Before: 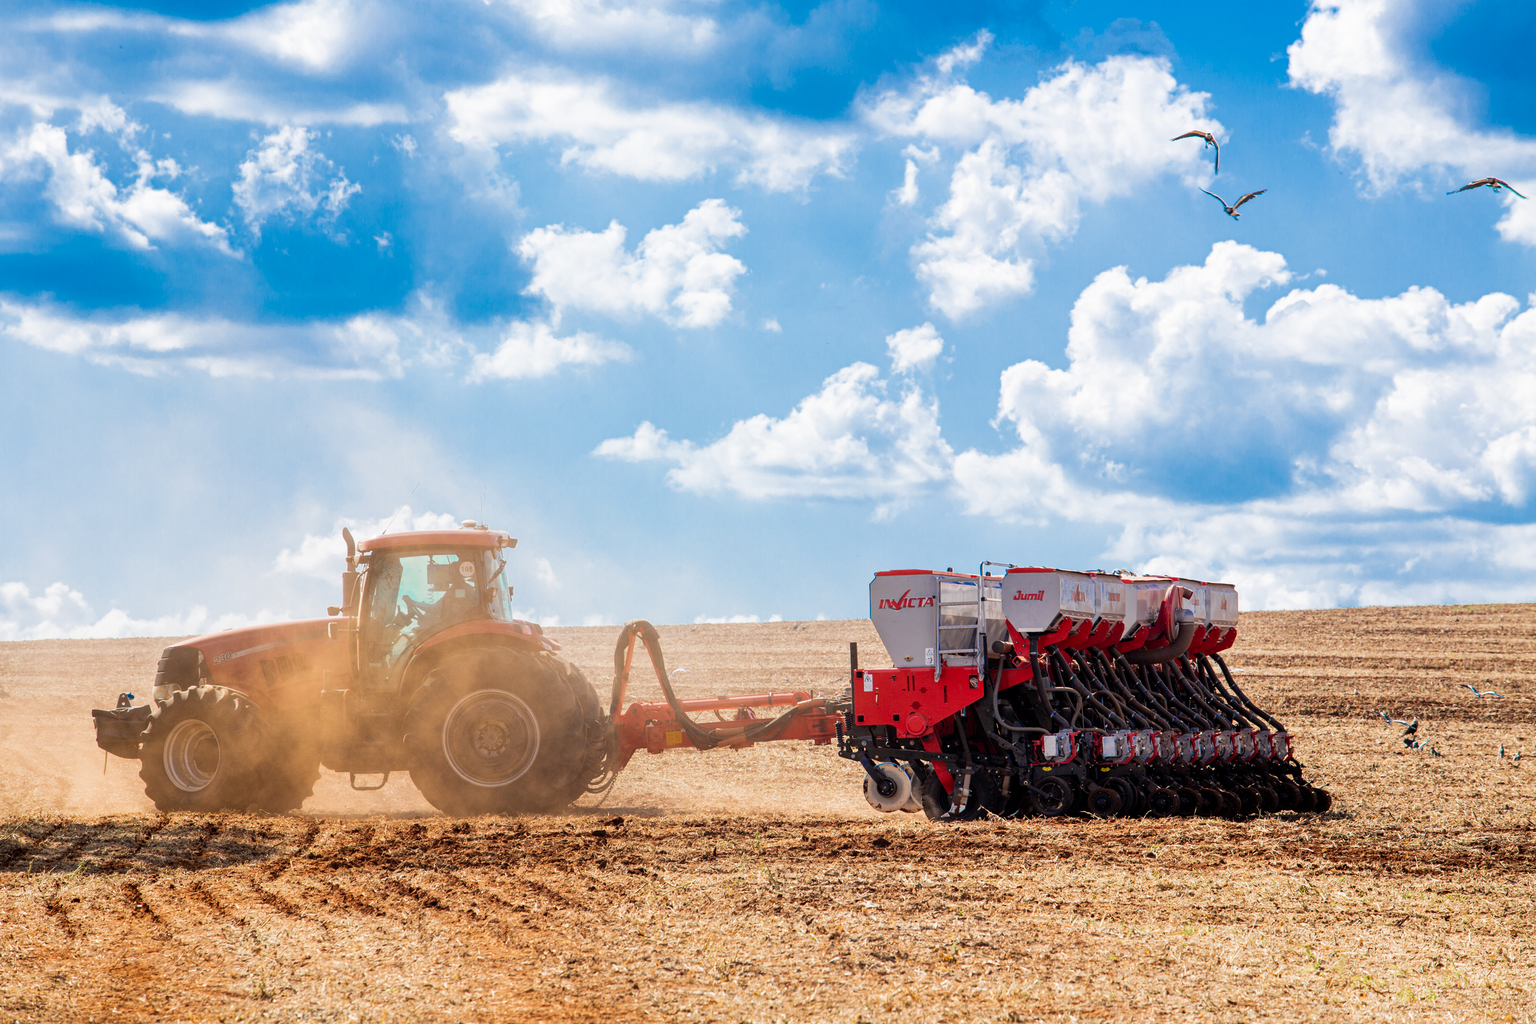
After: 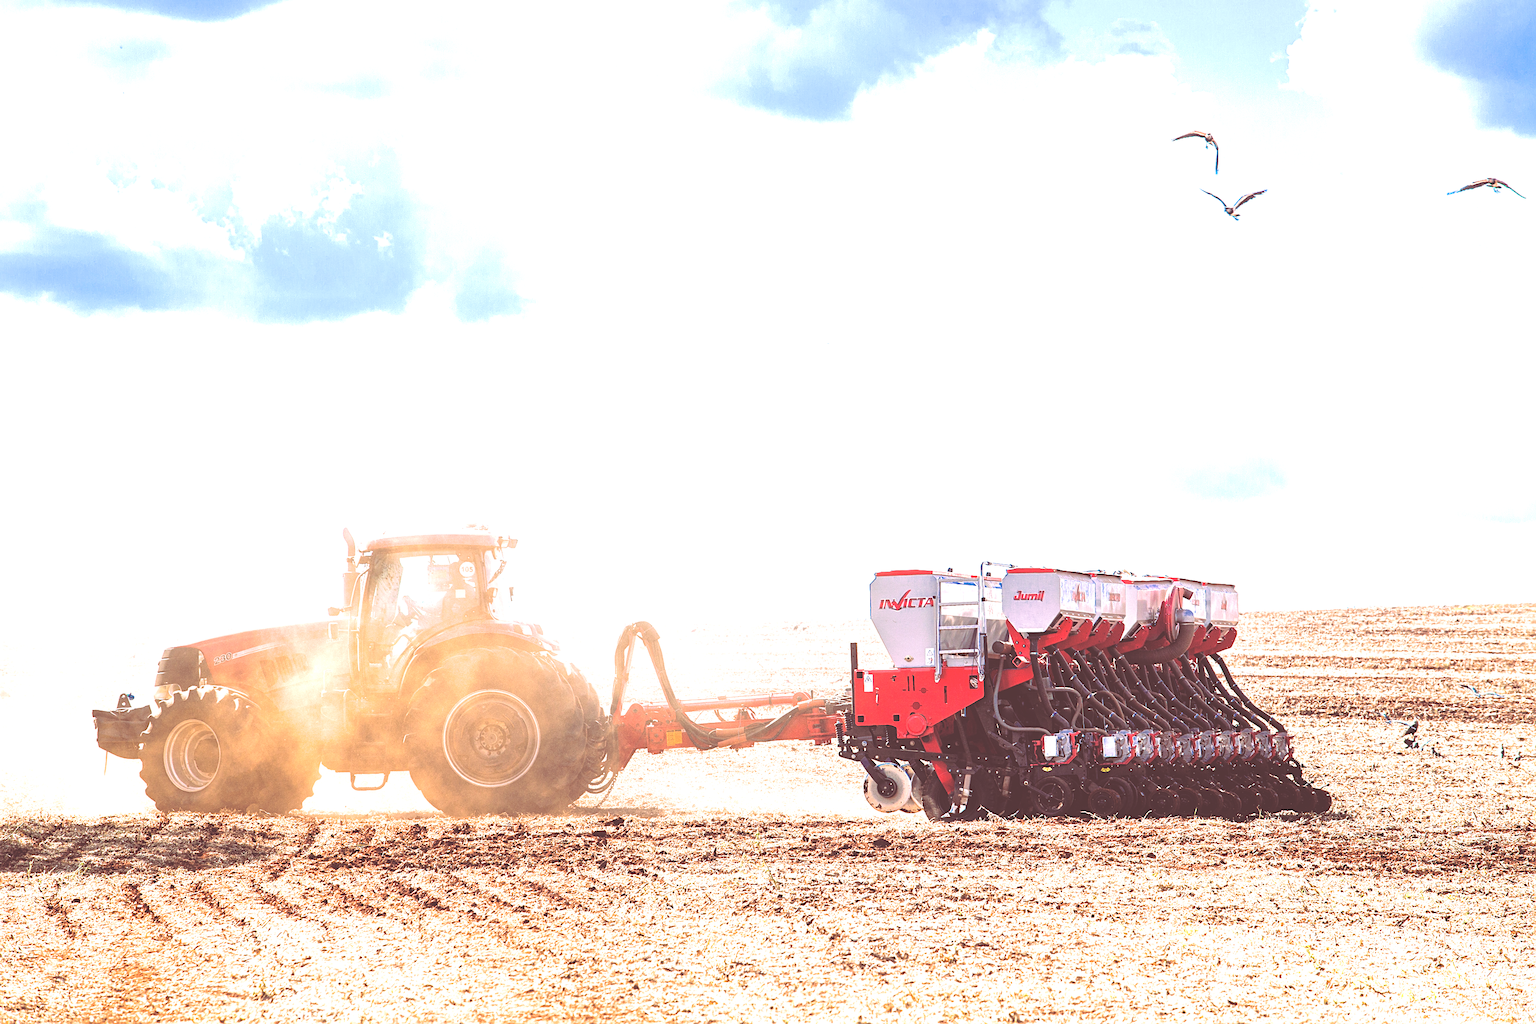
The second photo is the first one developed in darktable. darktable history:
exposure: black level correction -0.023, exposure 1.397 EV, compensate highlight preservation false
sharpen: on, module defaults
split-toning: highlights › hue 298.8°, highlights › saturation 0.73, compress 41.76%
